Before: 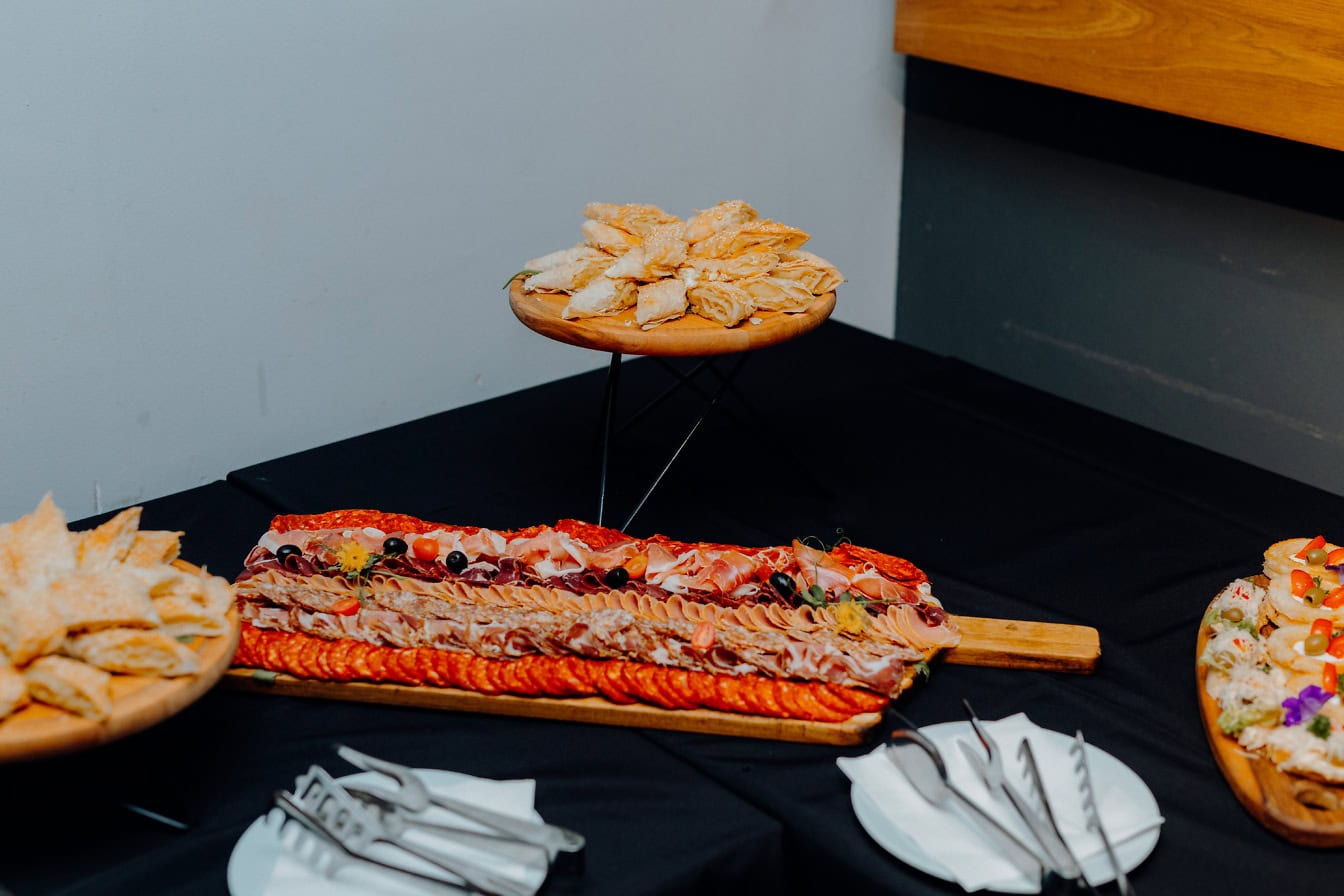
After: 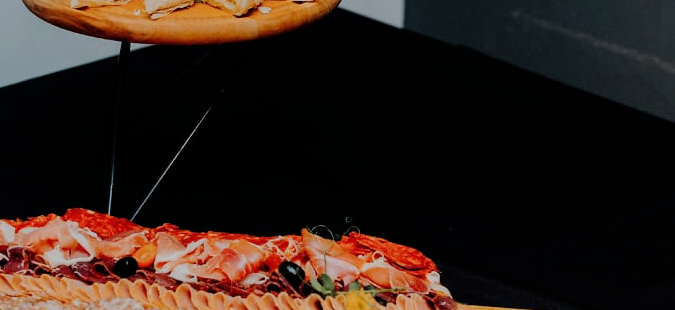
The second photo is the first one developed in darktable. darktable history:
exposure: black level correction 0, exposure 0.2 EV, compensate exposure bias true, compensate highlight preservation false
crop: left 36.607%, top 34.735%, right 13.146%, bottom 30.611%
filmic rgb: black relative exposure -7.65 EV, white relative exposure 4.56 EV, hardness 3.61
